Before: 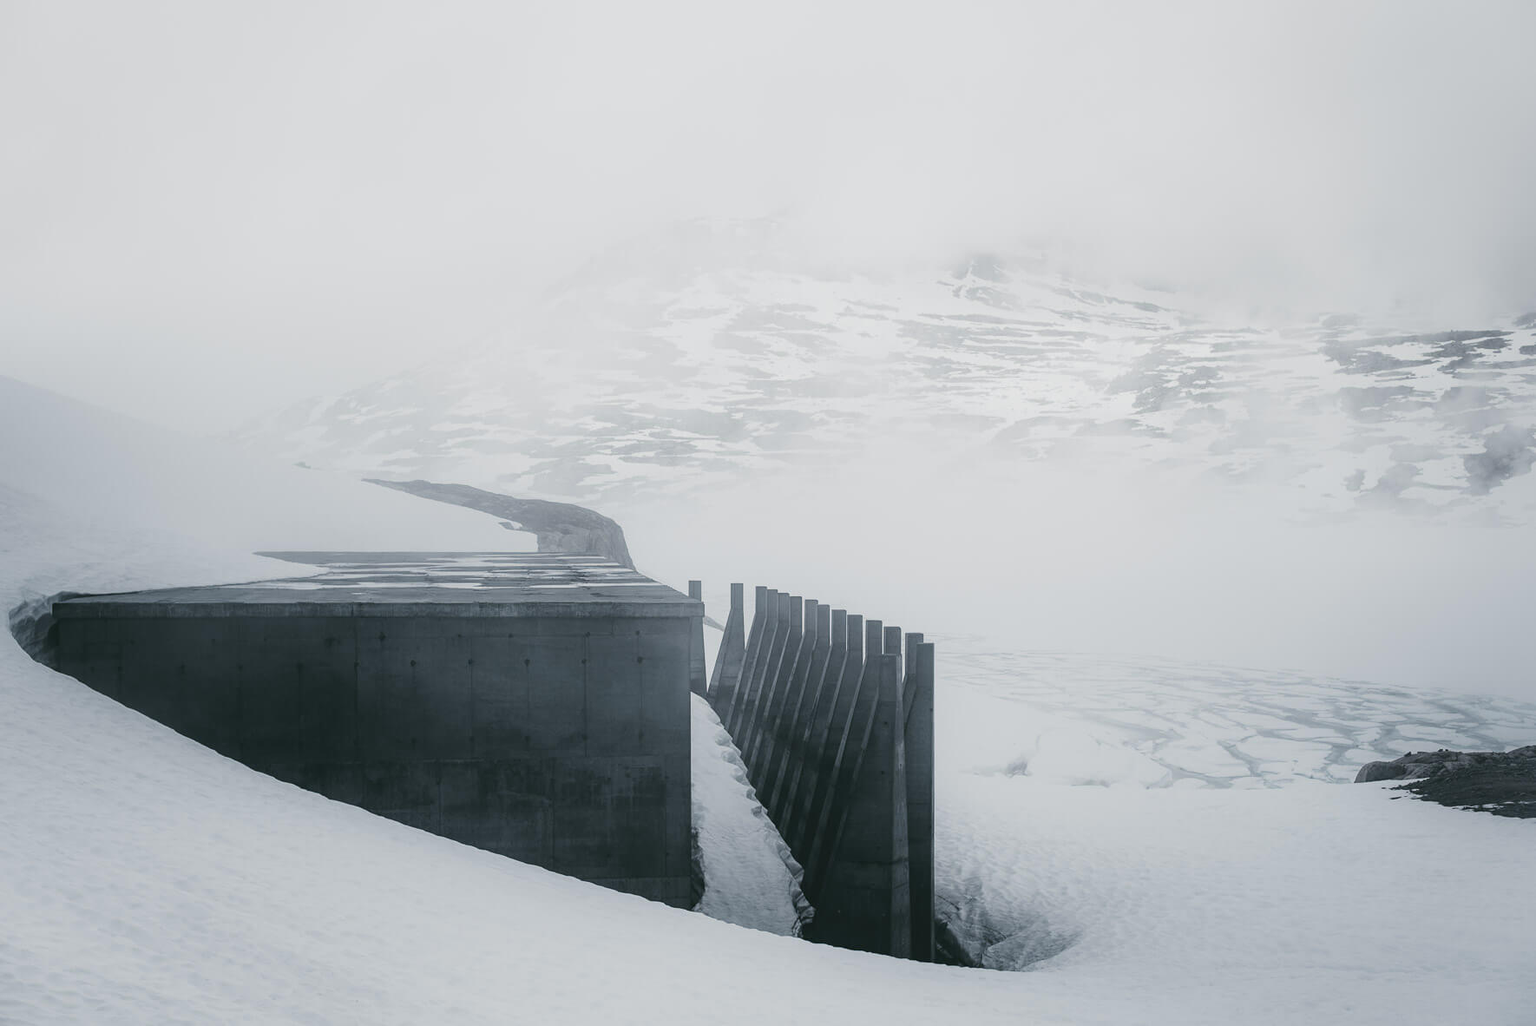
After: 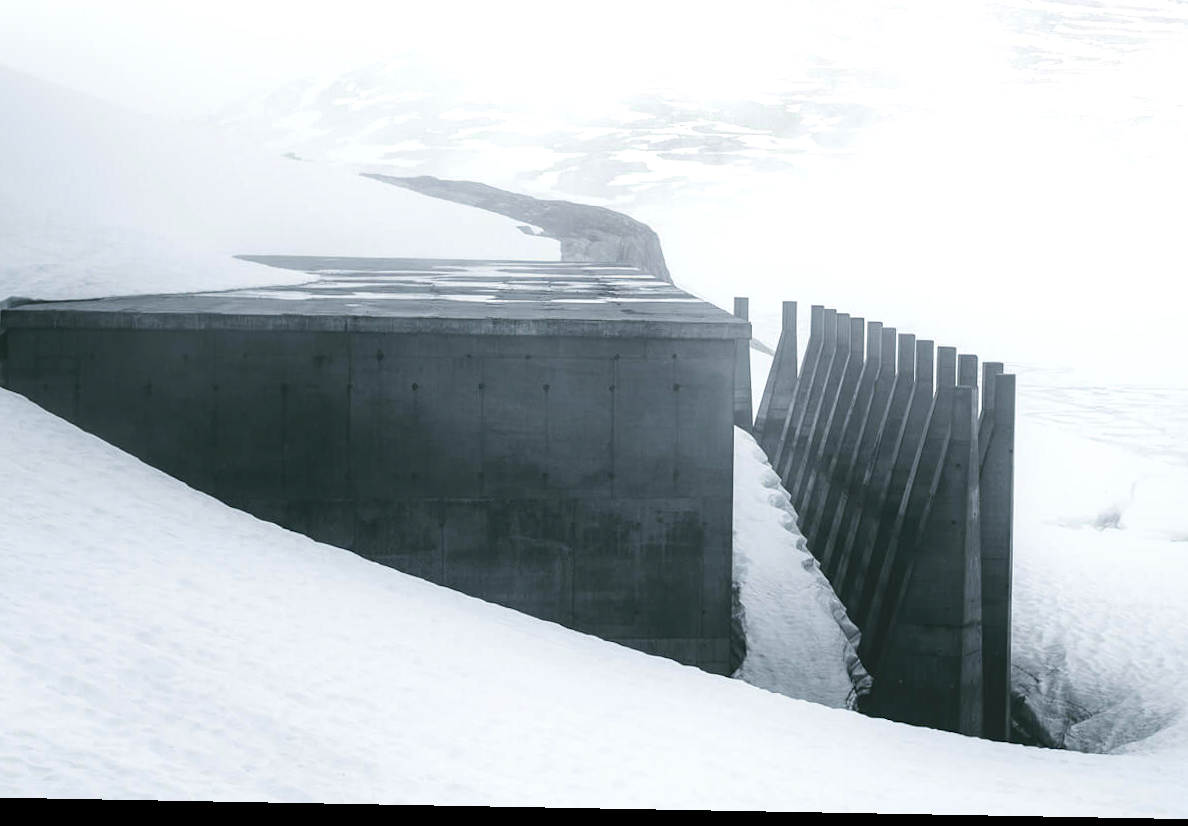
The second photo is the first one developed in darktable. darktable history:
crop and rotate: angle -1.04°, left 3.862%, top 31.869%, right 29.789%
exposure: exposure 0.658 EV, compensate exposure bias true, compensate highlight preservation false
